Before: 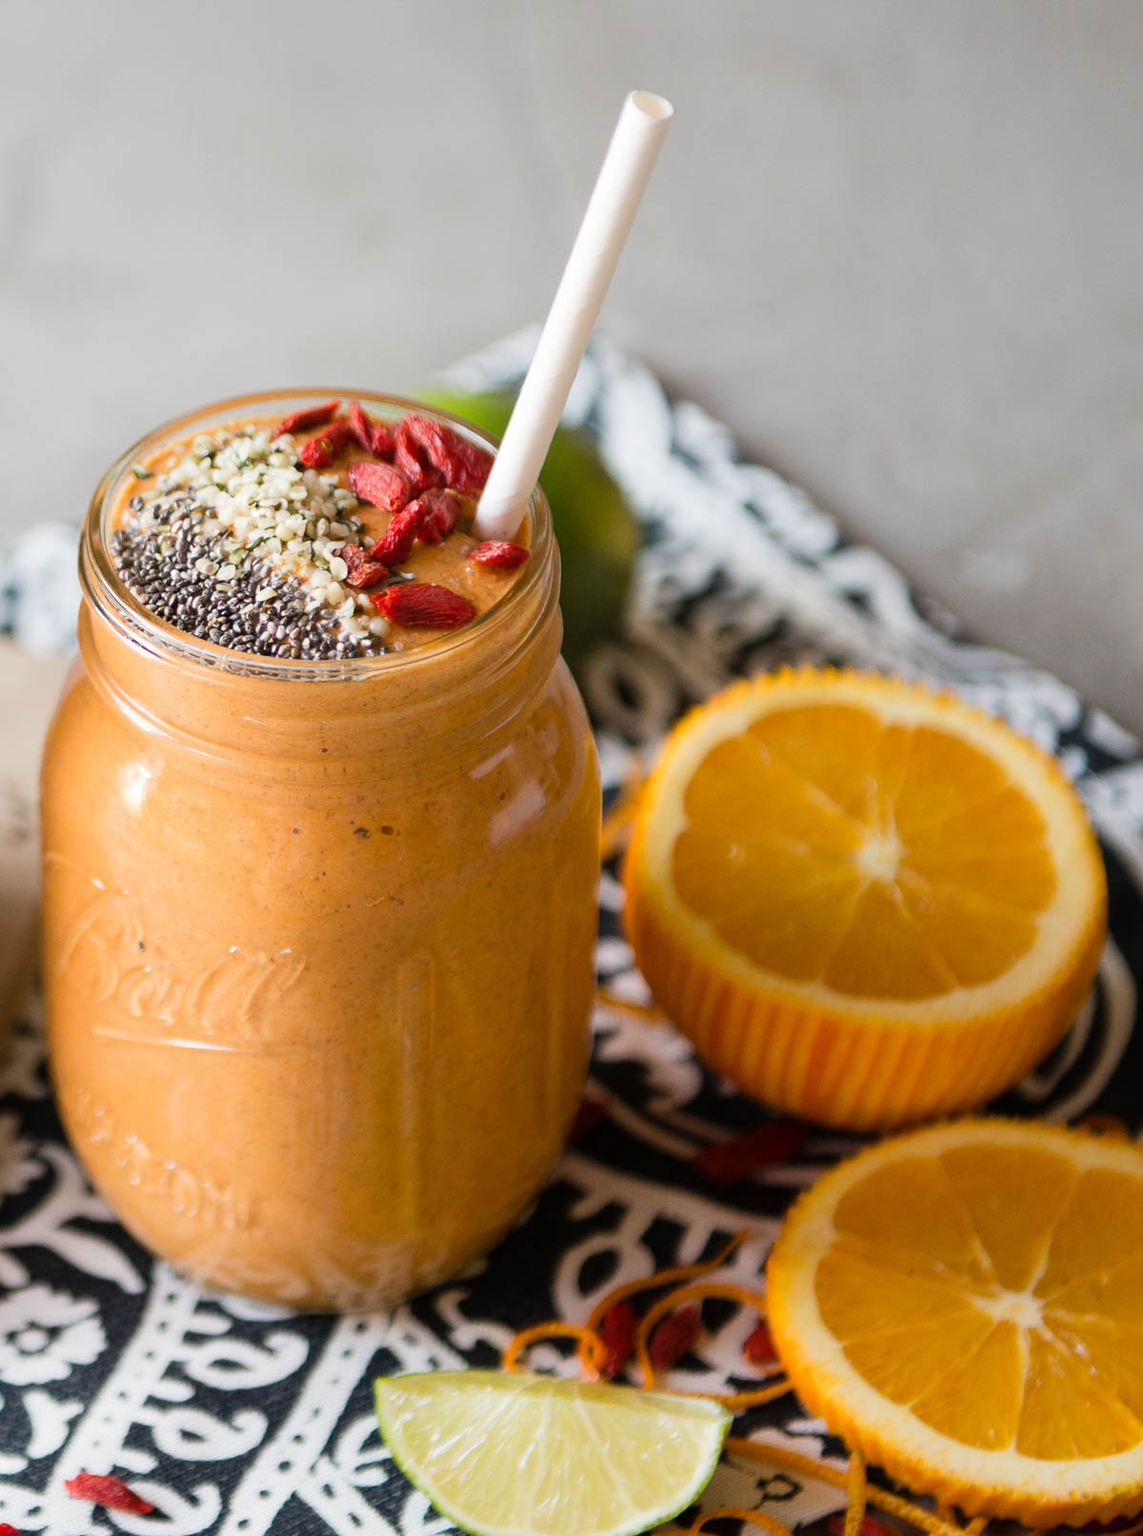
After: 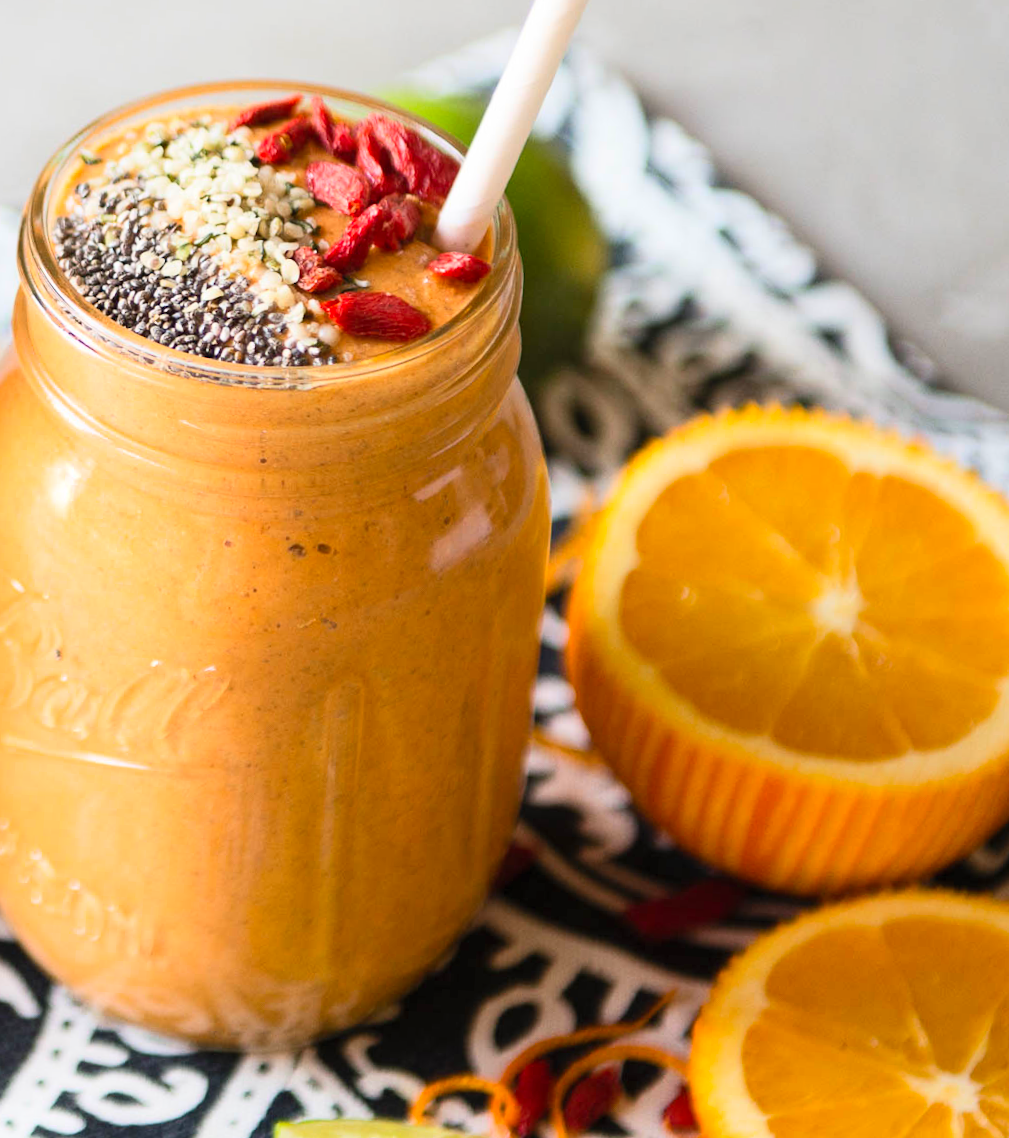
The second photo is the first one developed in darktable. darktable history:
crop and rotate: angle -3.56°, left 9.86%, top 20.59%, right 12.34%, bottom 11.843%
contrast brightness saturation: contrast 0.198, brightness 0.164, saturation 0.22
